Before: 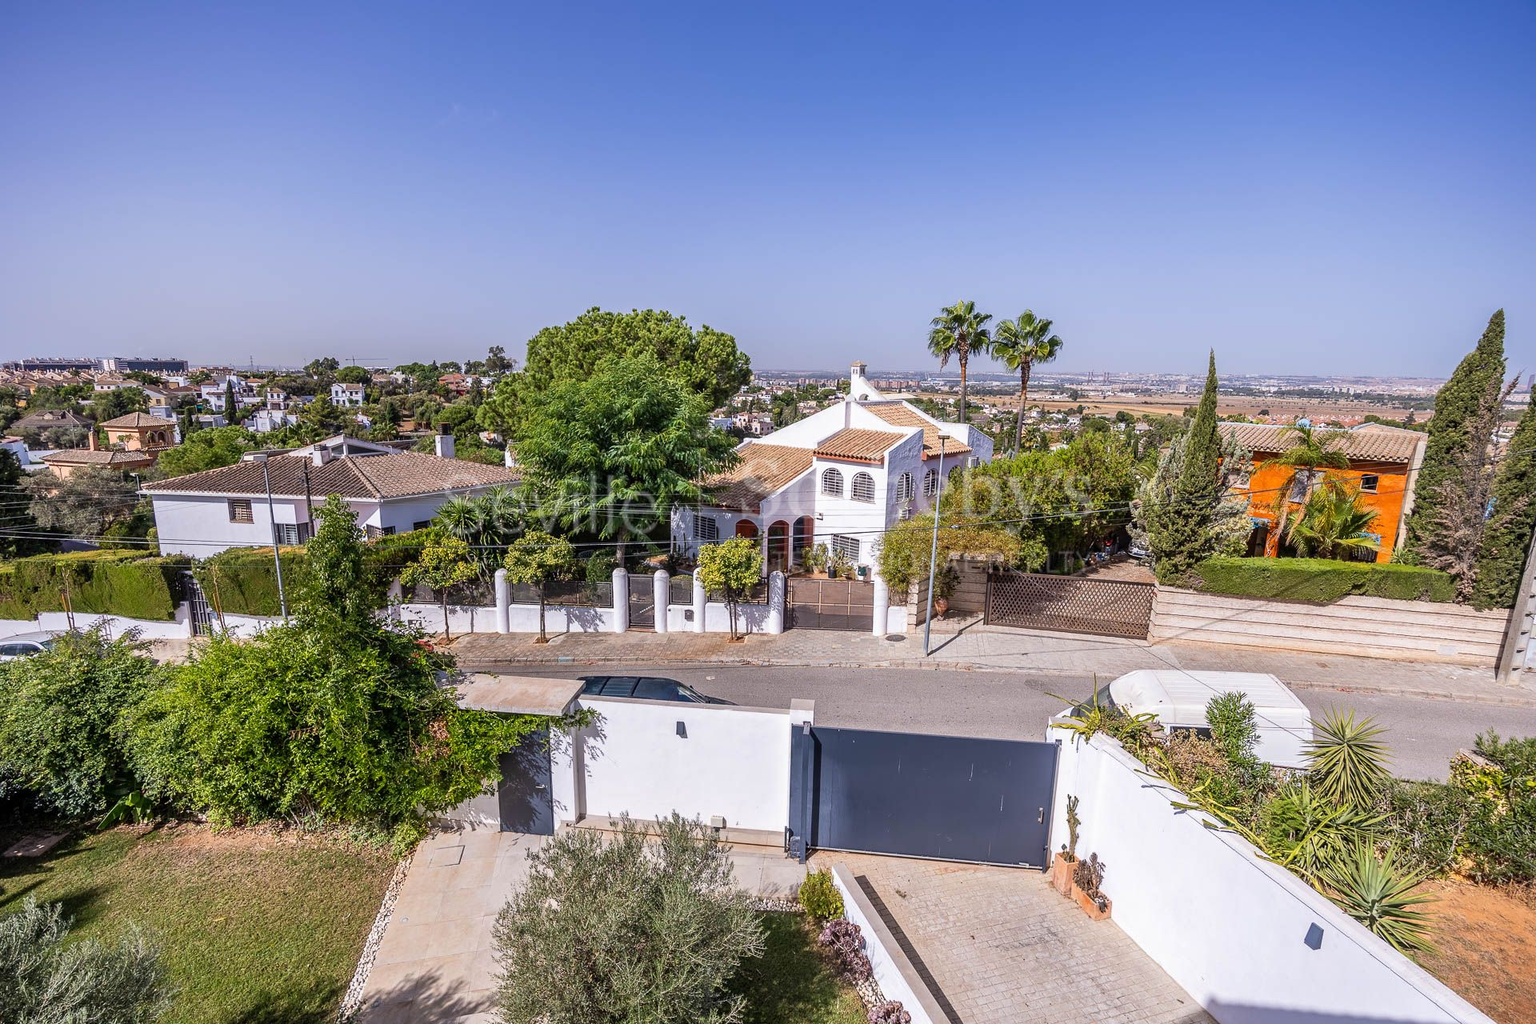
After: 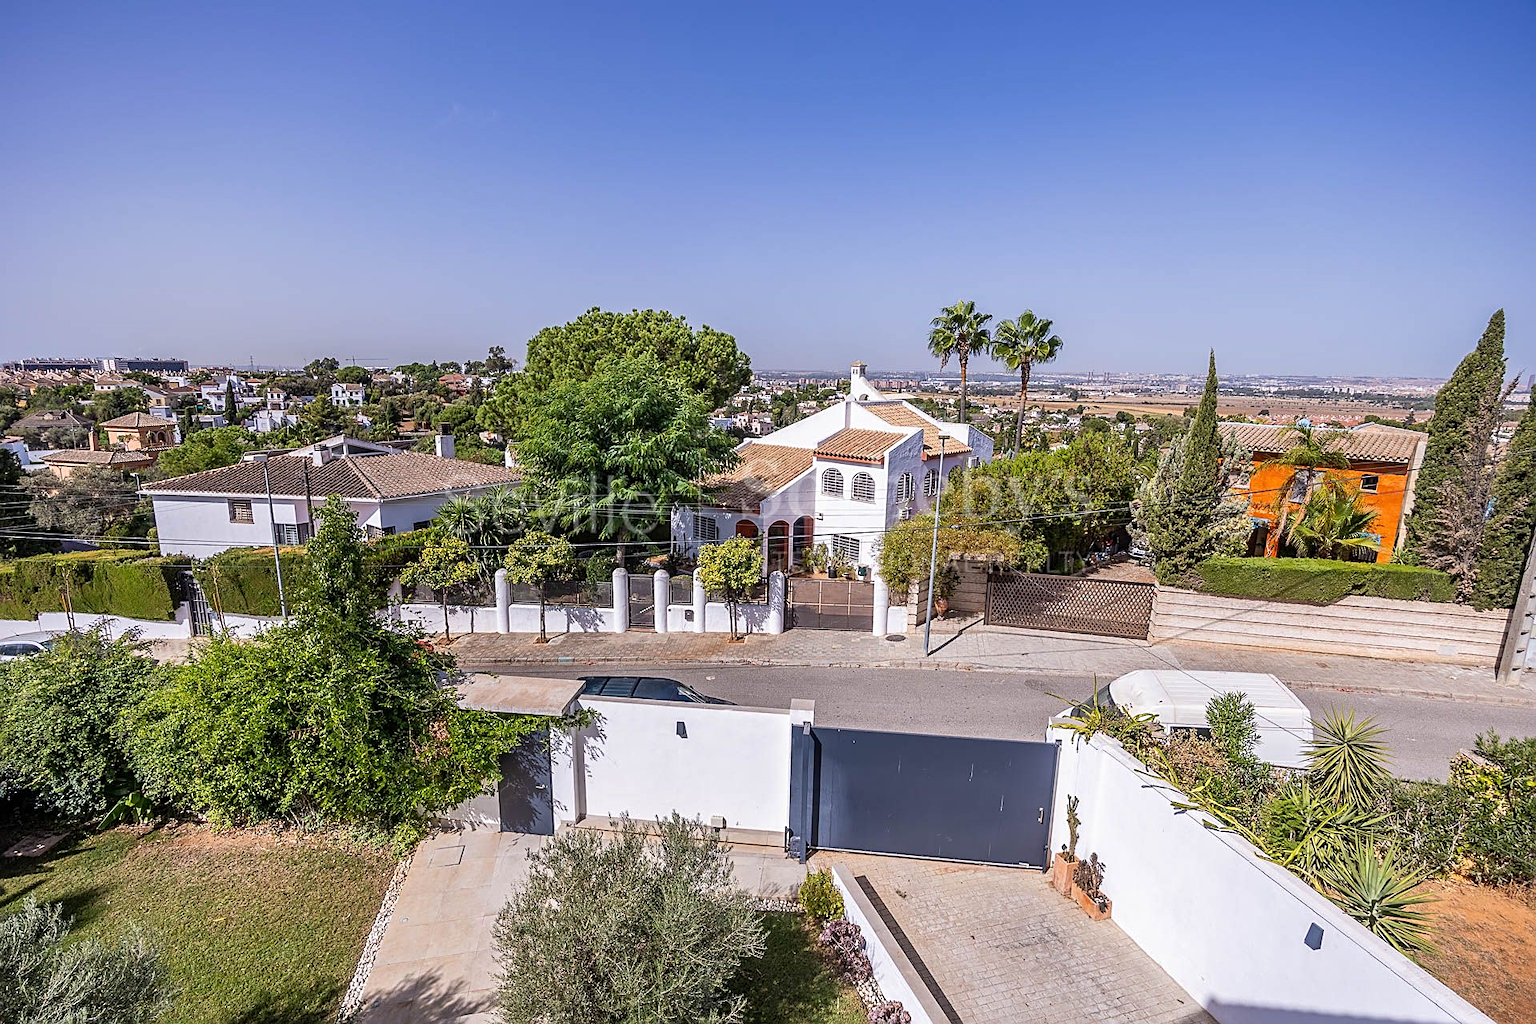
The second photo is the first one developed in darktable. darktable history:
shadows and highlights: shadows 29.35, highlights -29.61, low approximation 0.01, soften with gaussian
sharpen: amount 0.461
